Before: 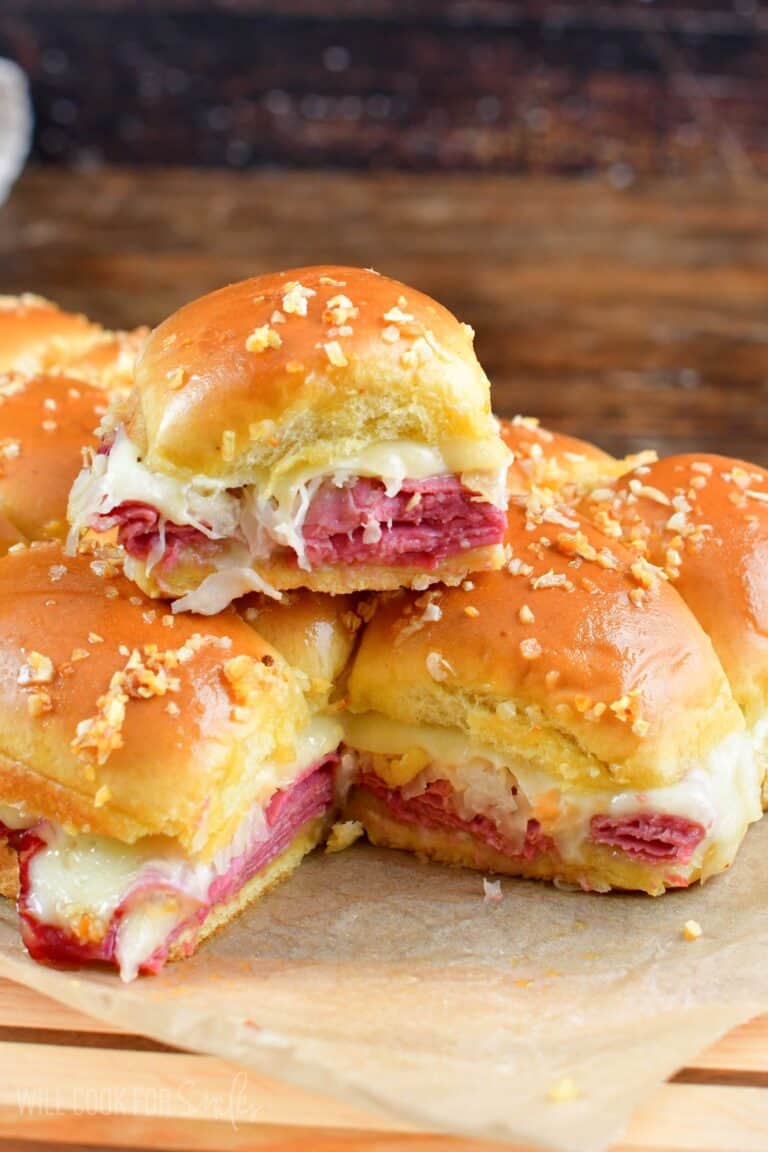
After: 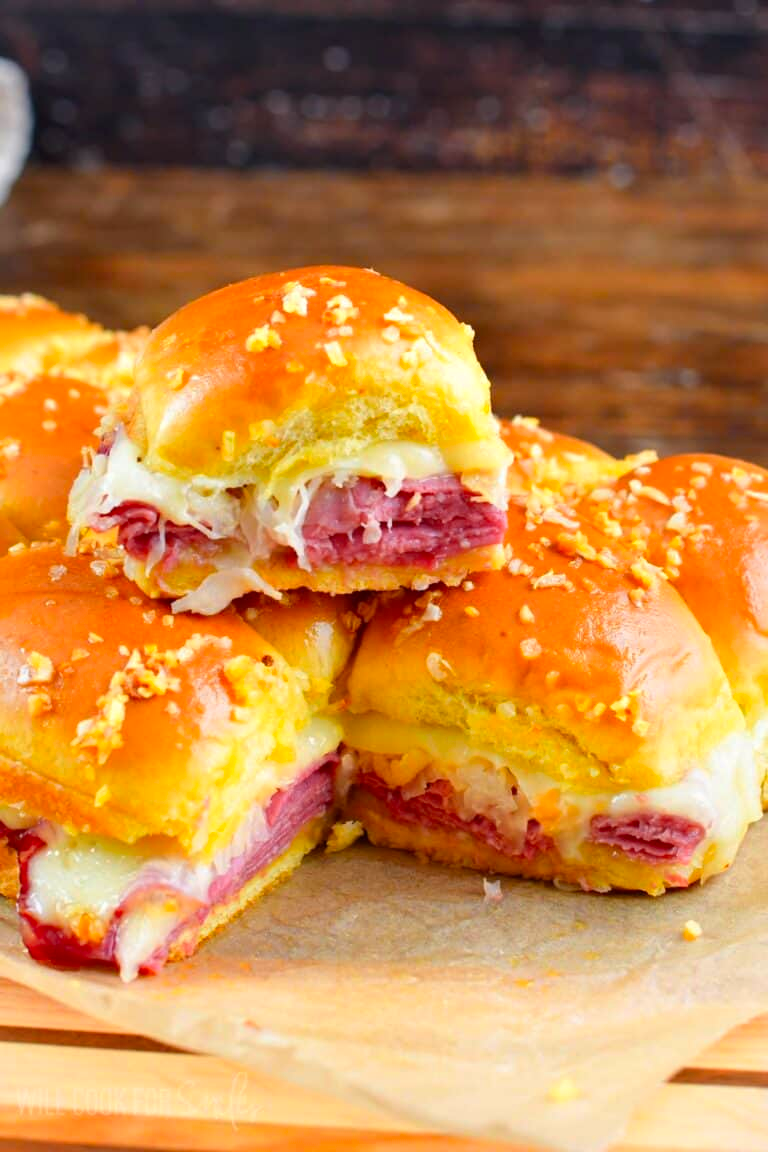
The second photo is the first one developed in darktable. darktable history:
color zones: curves: ch0 [(0.224, 0.526) (0.75, 0.5)]; ch1 [(0.055, 0.526) (0.224, 0.761) (0.377, 0.526) (0.75, 0.5)]
